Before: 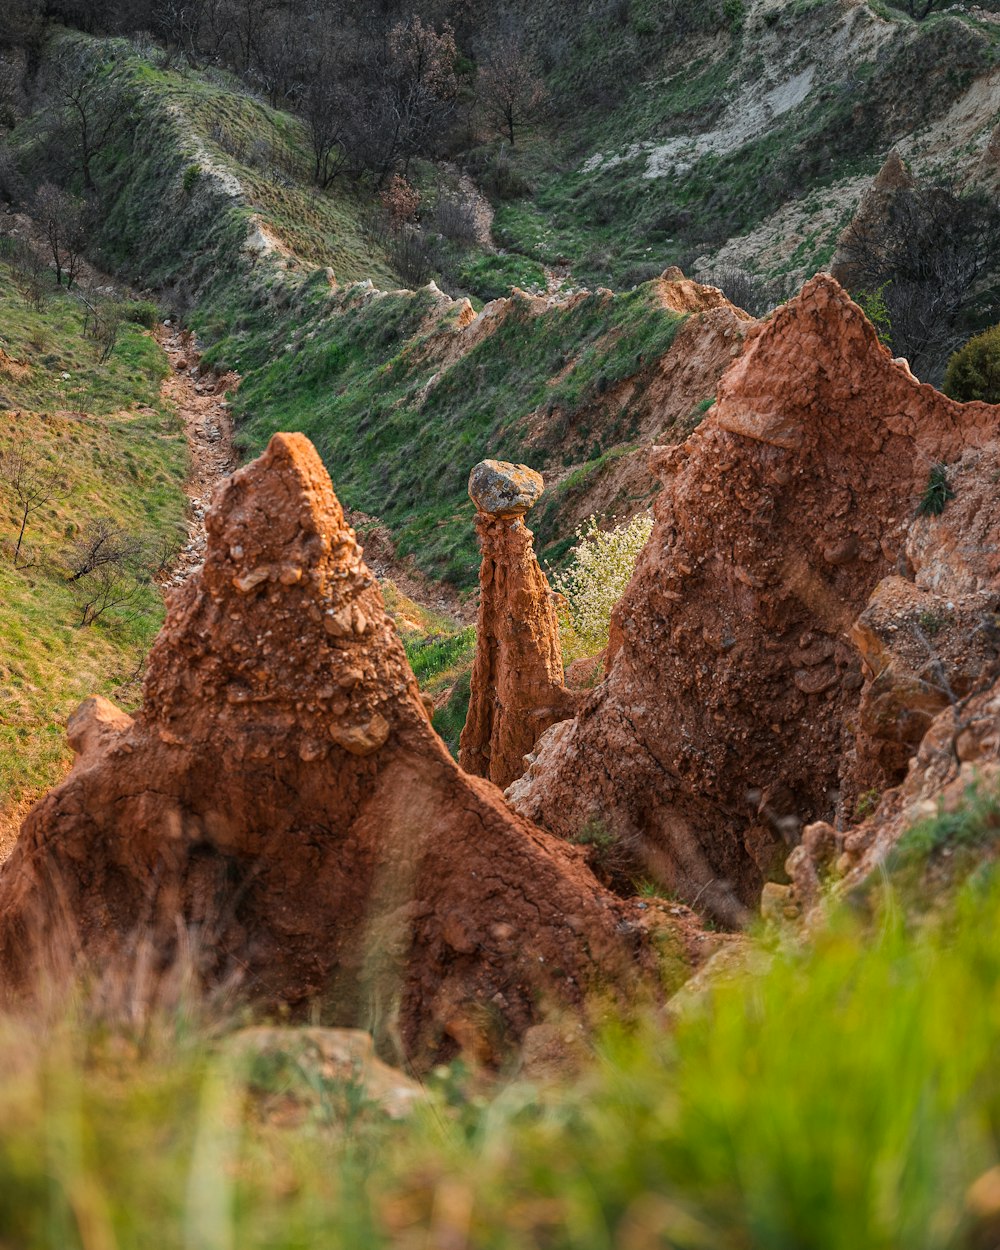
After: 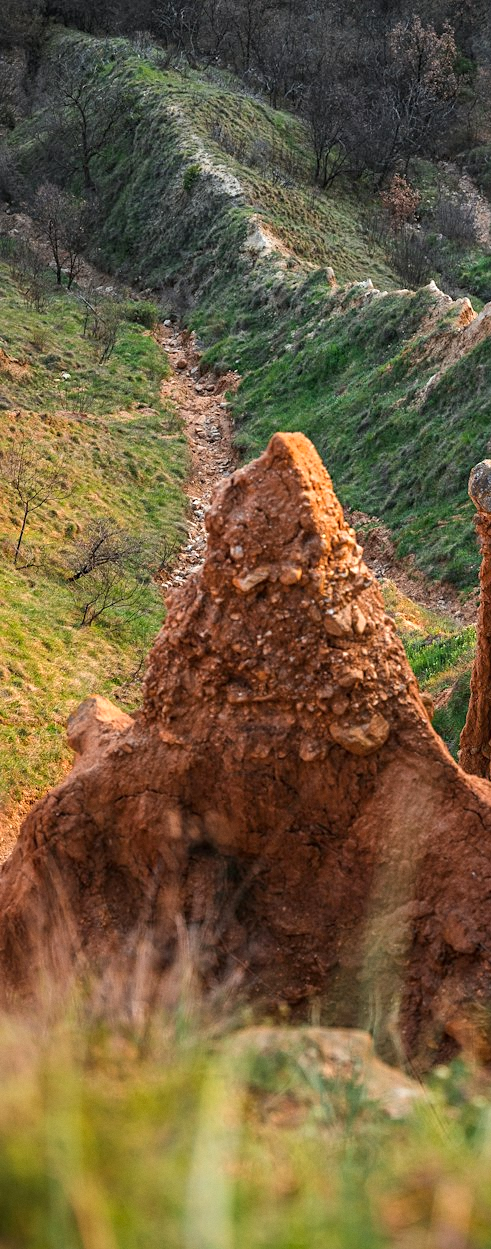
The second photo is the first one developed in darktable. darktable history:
crop and rotate: left 0%, top 0%, right 50.845%
exposure: exposure 0.207 EV, compensate highlight preservation false
grain: coarseness 0.09 ISO, strength 10%
sharpen: amount 0.2
